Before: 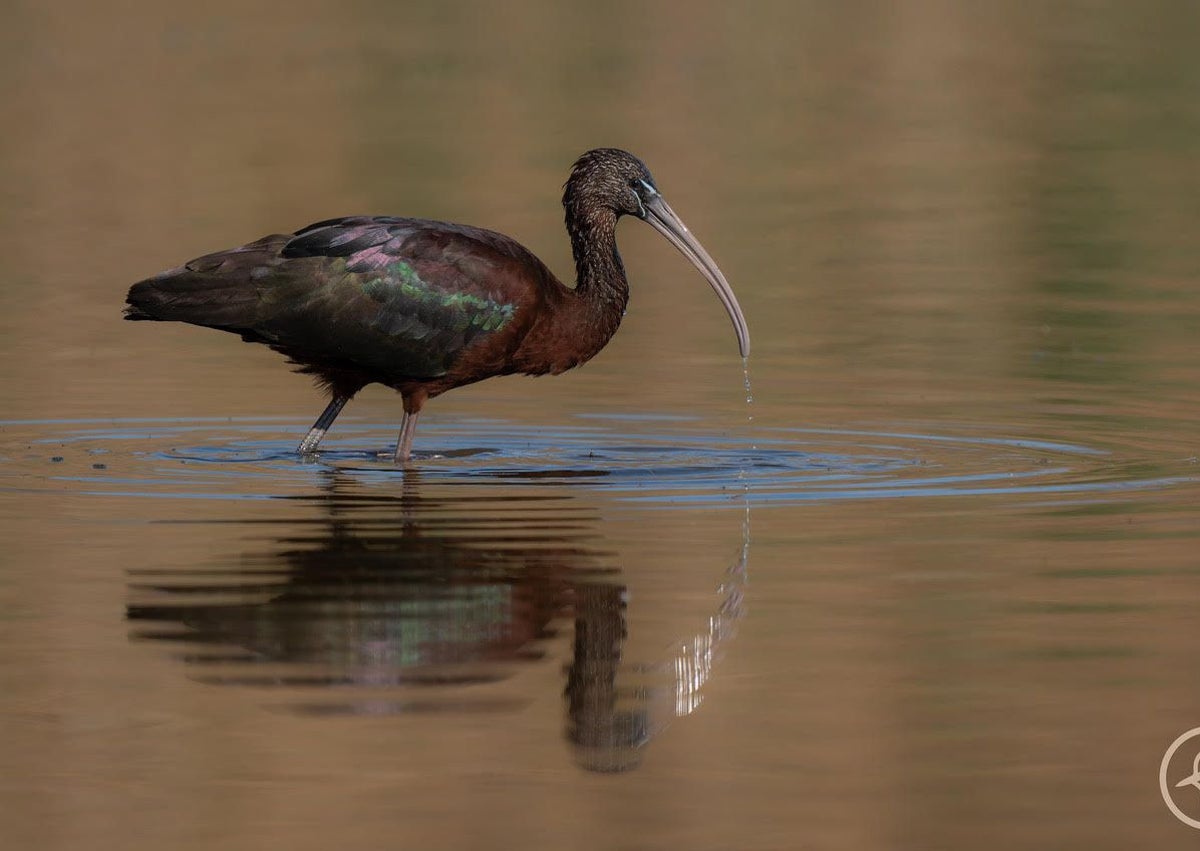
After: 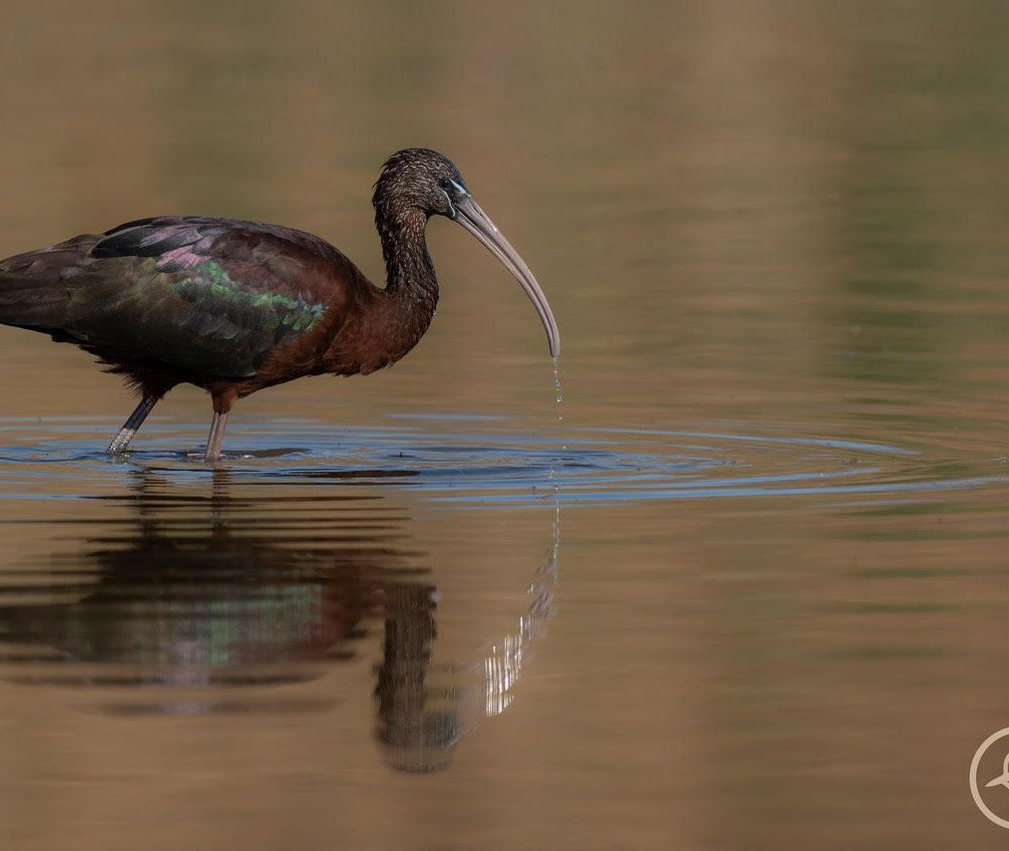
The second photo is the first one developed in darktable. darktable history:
crop: left 15.883%
